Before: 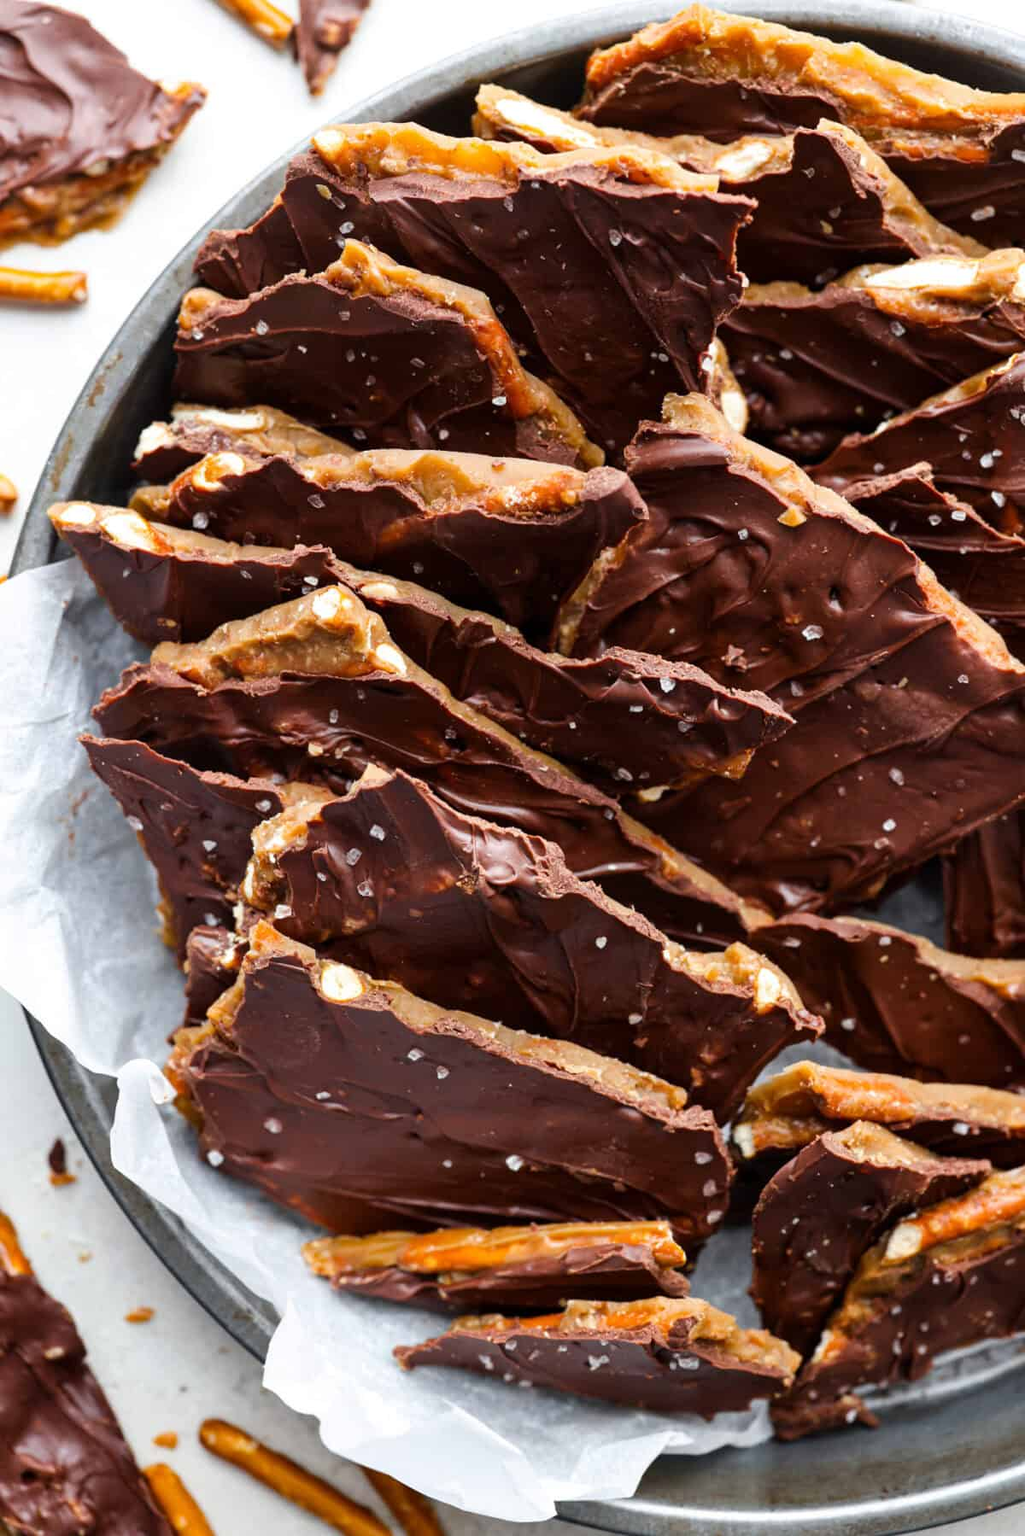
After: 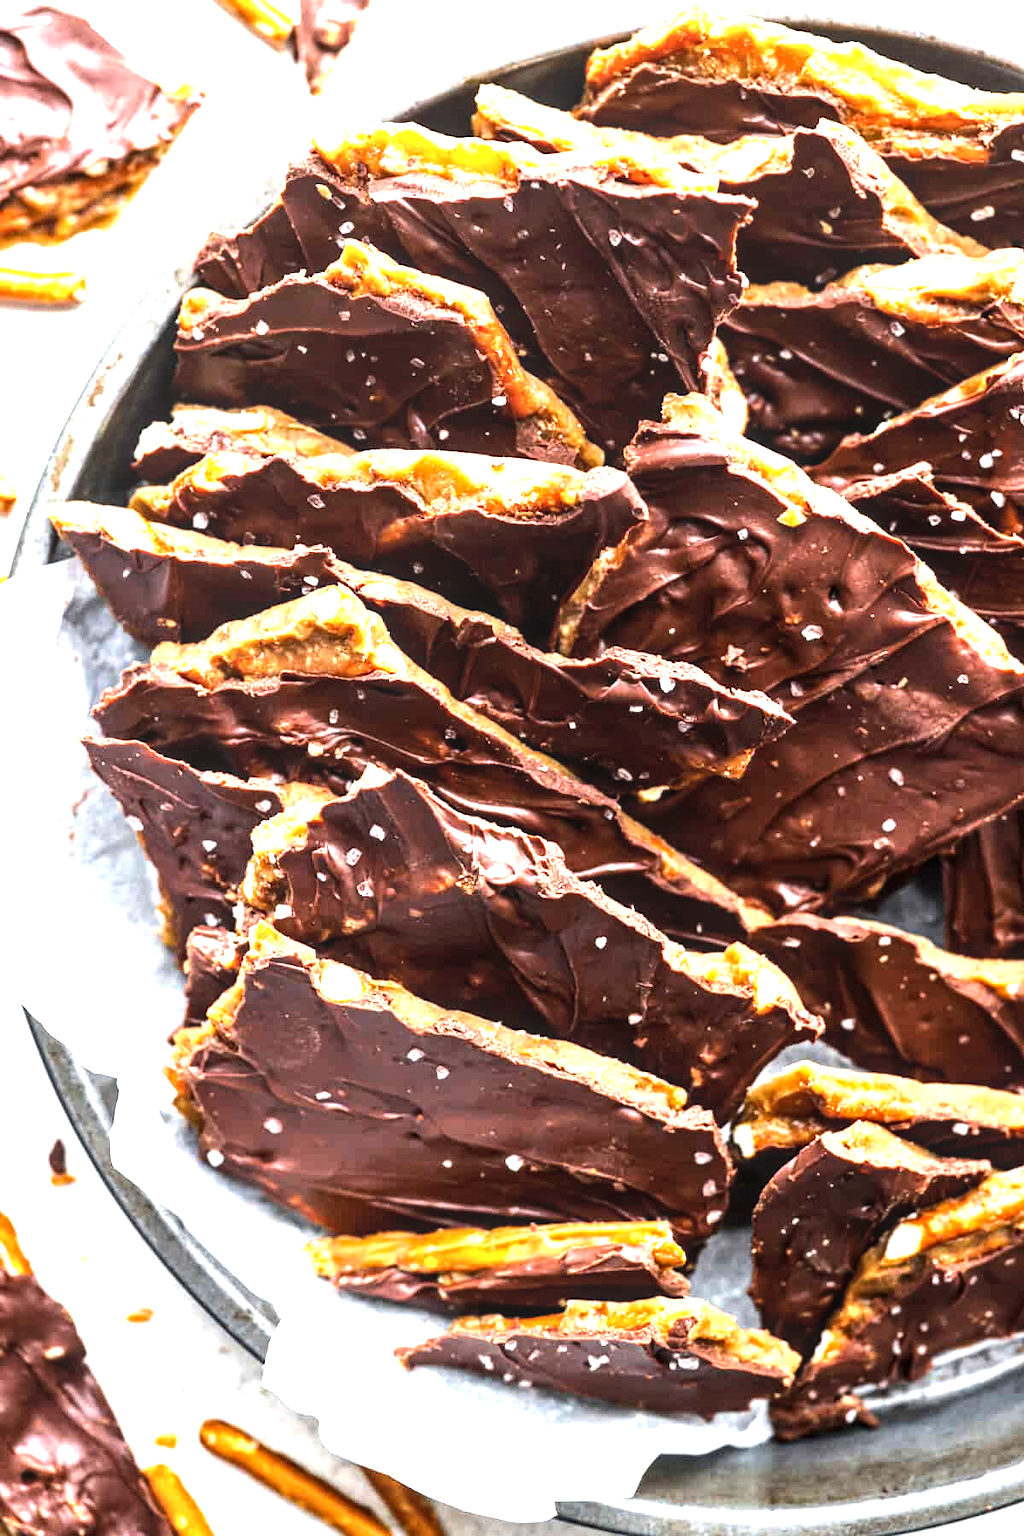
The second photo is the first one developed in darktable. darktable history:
exposure: black level correction 0, exposure 0.932 EV, compensate highlight preservation false
tone equalizer: -8 EV -0.756 EV, -7 EV -0.666 EV, -6 EV -0.577 EV, -5 EV -0.424 EV, -3 EV 0.398 EV, -2 EV 0.6 EV, -1 EV 0.677 EV, +0 EV 0.728 EV, edges refinement/feathering 500, mask exposure compensation -1.57 EV, preserve details no
local contrast: detail 130%
